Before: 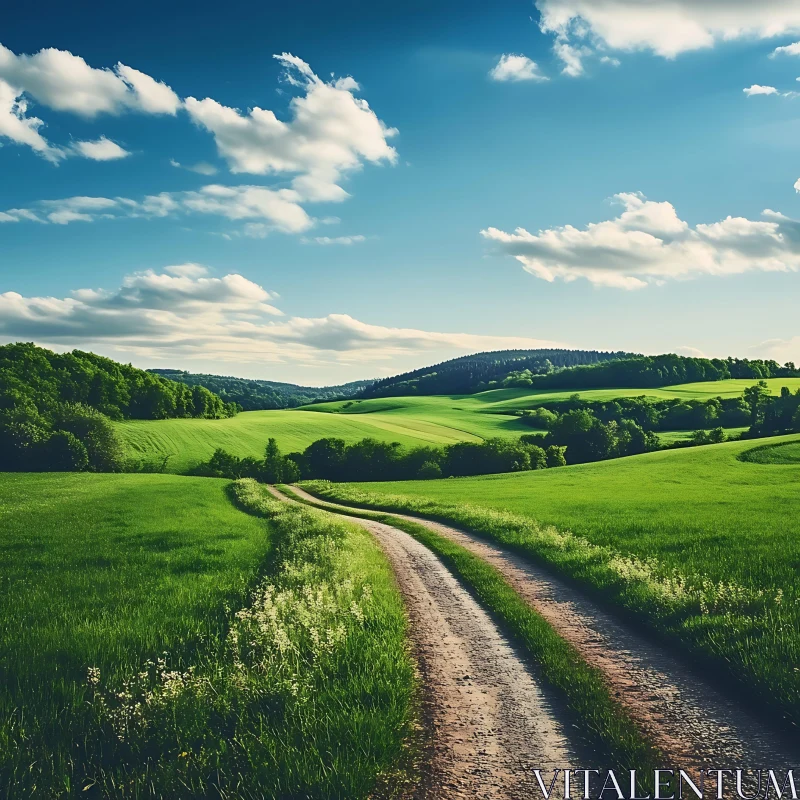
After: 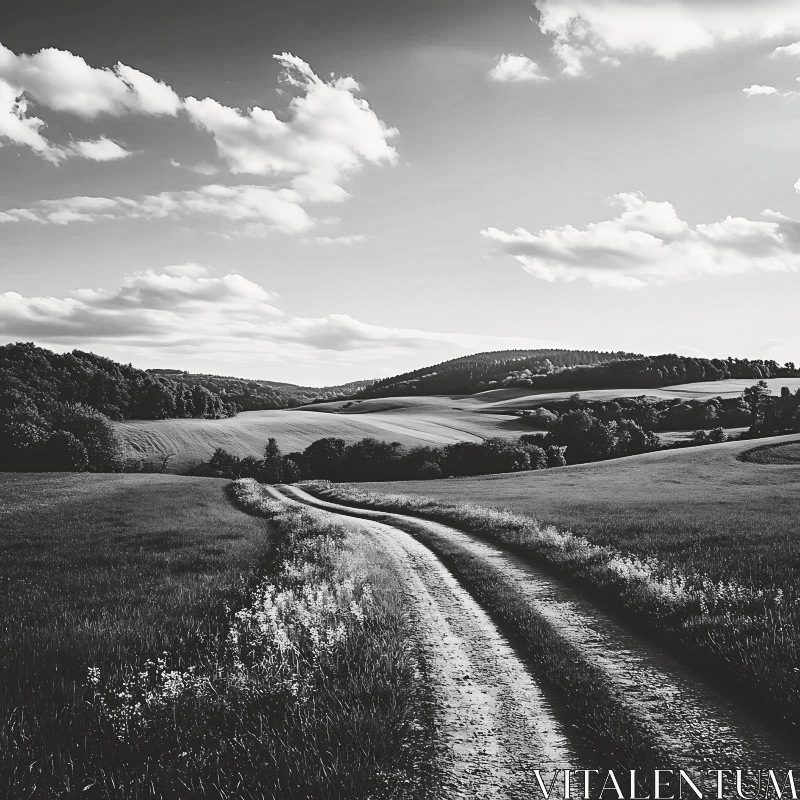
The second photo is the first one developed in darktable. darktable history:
tone curve: curves: ch0 [(0, 0) (0.003, 0.108) (0.011, 0.108) (0.025, 0.108) (0.044, 0.113) (0.069, 0.113) (0.1, 0.121) (0.136, 0.136) (0.177, 0.16) (0.224, 0.192) (0.277, 0.246) (0.335, 0.324) (0.399, 0.419) (0.468, 0.518) (0.543, 0.622) (0.623, 0.721) (0.709, 0.815) (0.801, 0.893) (0.898, 0.949) (1, 1)], preserve colors none
color look up table: target L [84.2, 87.41, 80.24, 80.97, 75.88, 49.64, 63.22, 64.23, 69.61, 40.18, 53.98, 48.04, 45.36, 30.01, 20.79, 2.742, 200.91, 88.12, 84.2, 67, 65.49, 64.74, 63.98, 56.58, 67, 53.5, 30.59, 22.16, 87.05, 84.2, 68.99, 63.98, 78.43, 72.58, 78.8, 58.12, 43.73, 31.74, 31.46, 27.53, 31.46, 100, 88.12, 89.53, 78.43, 84.56, 58.12, 46.7, 52.41], target a [0, -0.001, -0.001, -0.002, -0.001, 0.001, 0, 0.001, 0, 0.001 ×5, 0, -0.307, 0, -0.003, 0 ×5, 0.001, 0, 0.001, 0.001, 0, 0, 0, 0.001, 0, 0, 0, -0.001, 0.001 ×4, 0, 0.001, -0.286, -0.003, -0.002, 0, -0.001, 0.001, 0.001, 0], target b [0.002, 0.002, 0.003, 0.025, 0.003, -0.004, 0.002, -0.004, 0.003, -0.004, -0.005, -0.004, -0.004, -0.004, 0.006, 3.782, -0.001, 0.025, 0.002, 0.002, 0.002, -0.004, 0.002, -0.004, 0.002, -0.005, -0.004, -0.001, 0.001, 0.002, -0.004, 0.002, 0.002, 0.002, 0.003, -0.004 ×4, -0.001, -0.004, 3.598, 0.025, 0.025, 0.002, 0.002, -0.004, -0.004, 0.002], num patches 49
